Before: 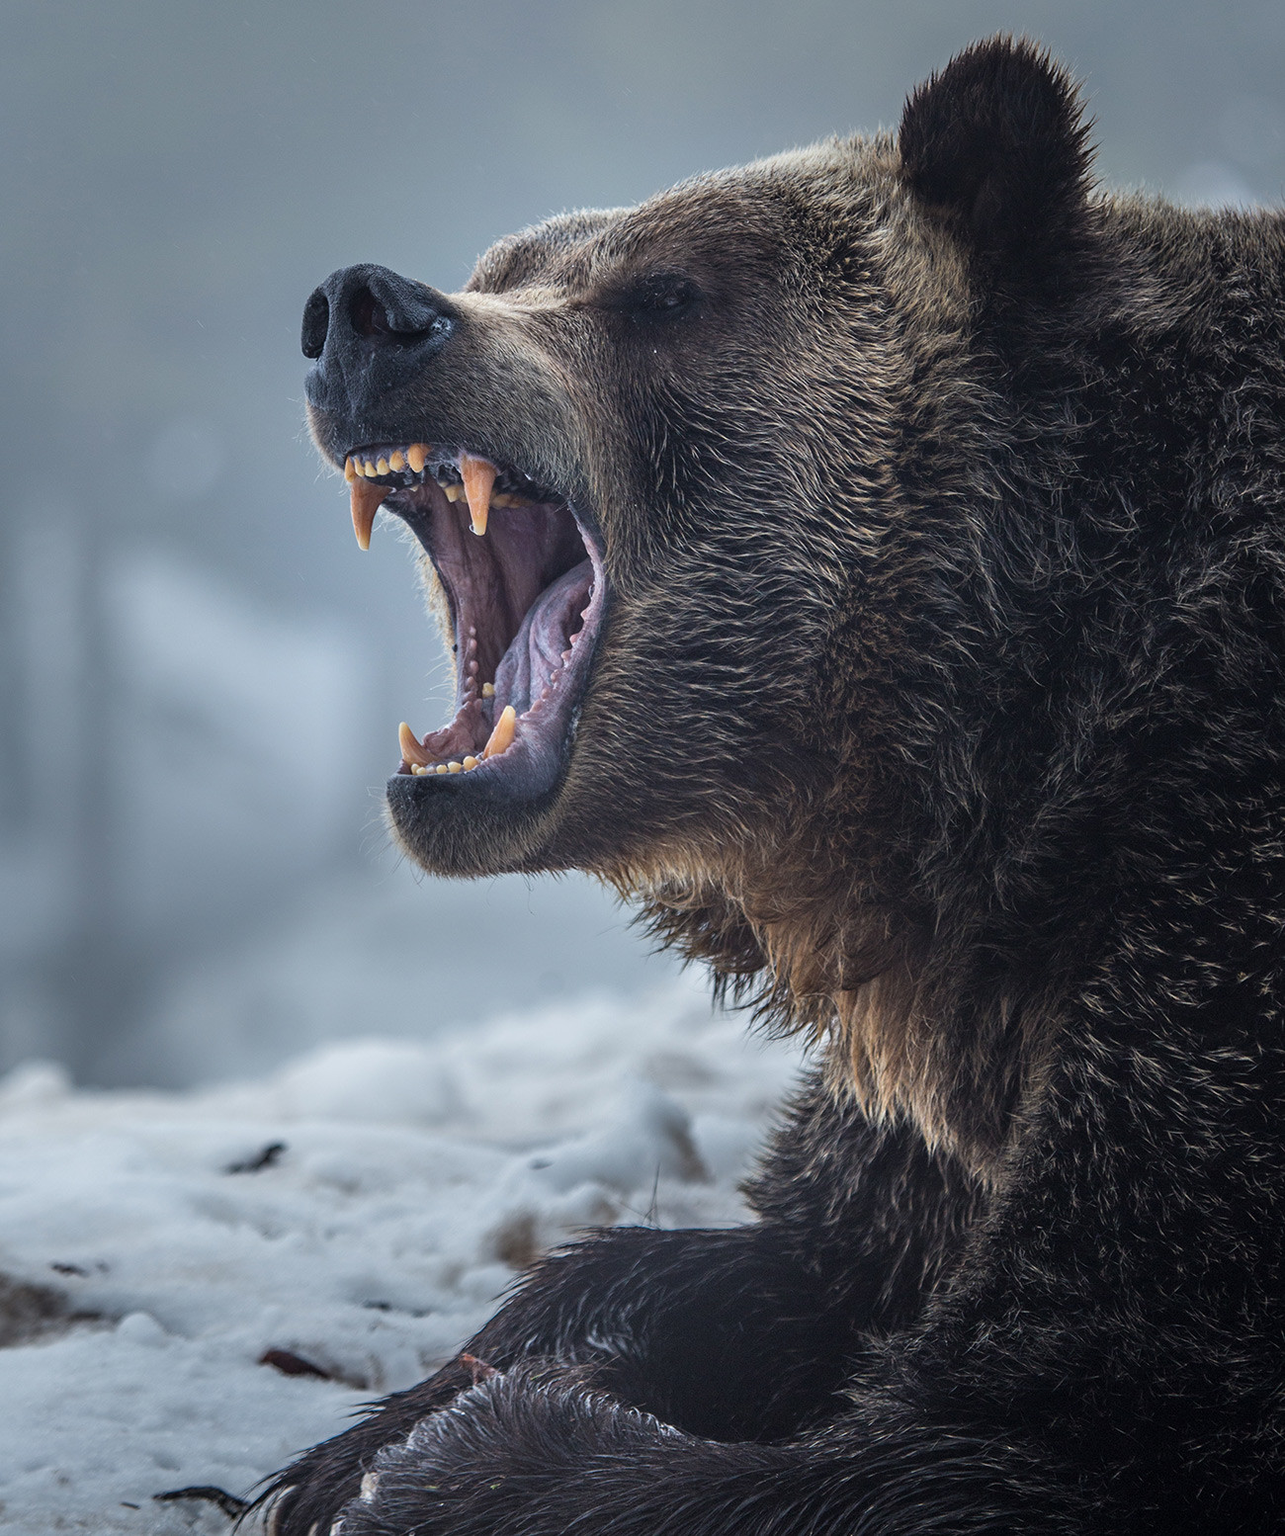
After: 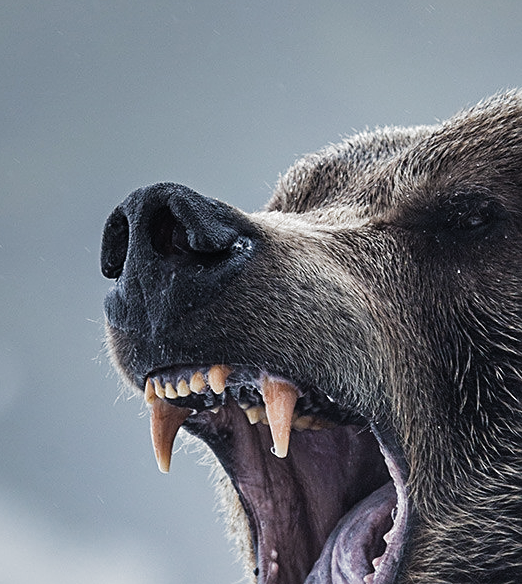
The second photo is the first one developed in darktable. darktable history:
filmic rgb: black relative exposure -7.99 EV, white relative exposure 2.34 EV, hardness 6.64, color science v5 (2021), contrast in shadows safe, contrast in highlights safe
crop: left 15.75%, top 5.462%, right 44.059%, bottom 56.956%
sharpen: on, module defaults
